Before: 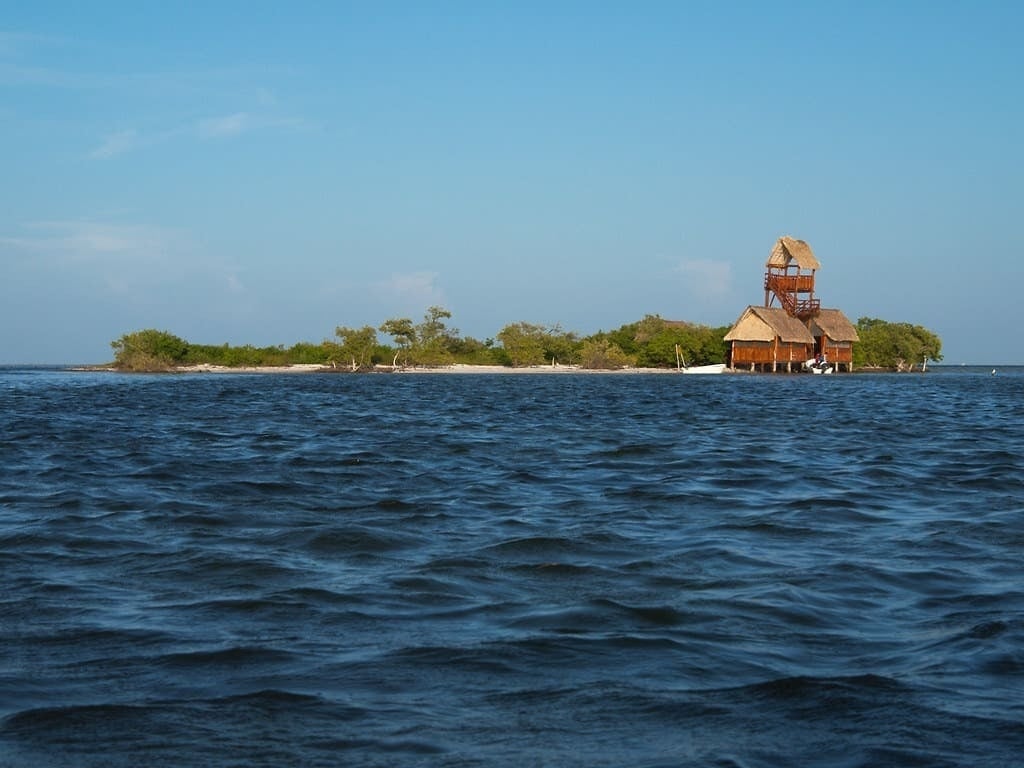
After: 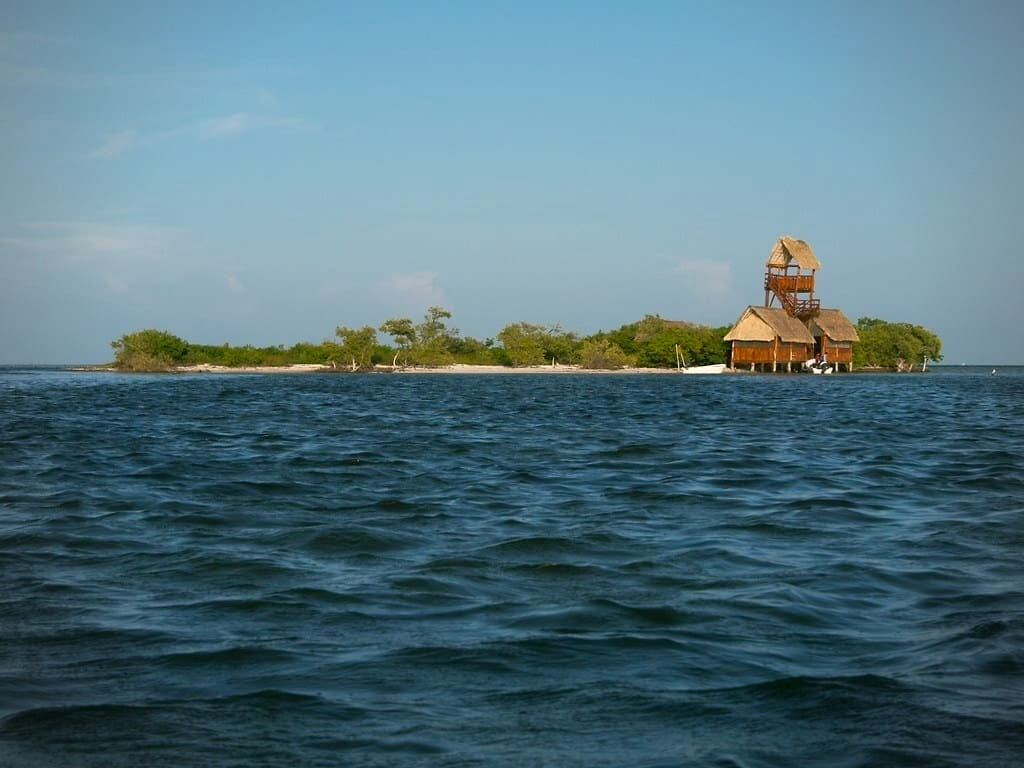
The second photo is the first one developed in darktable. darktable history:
color correction: highlights a* 4.31, highlights b* 4.94, shadows a* -7.5, shadows b* 4.56
vignetting: fall-off radius 61.25%
